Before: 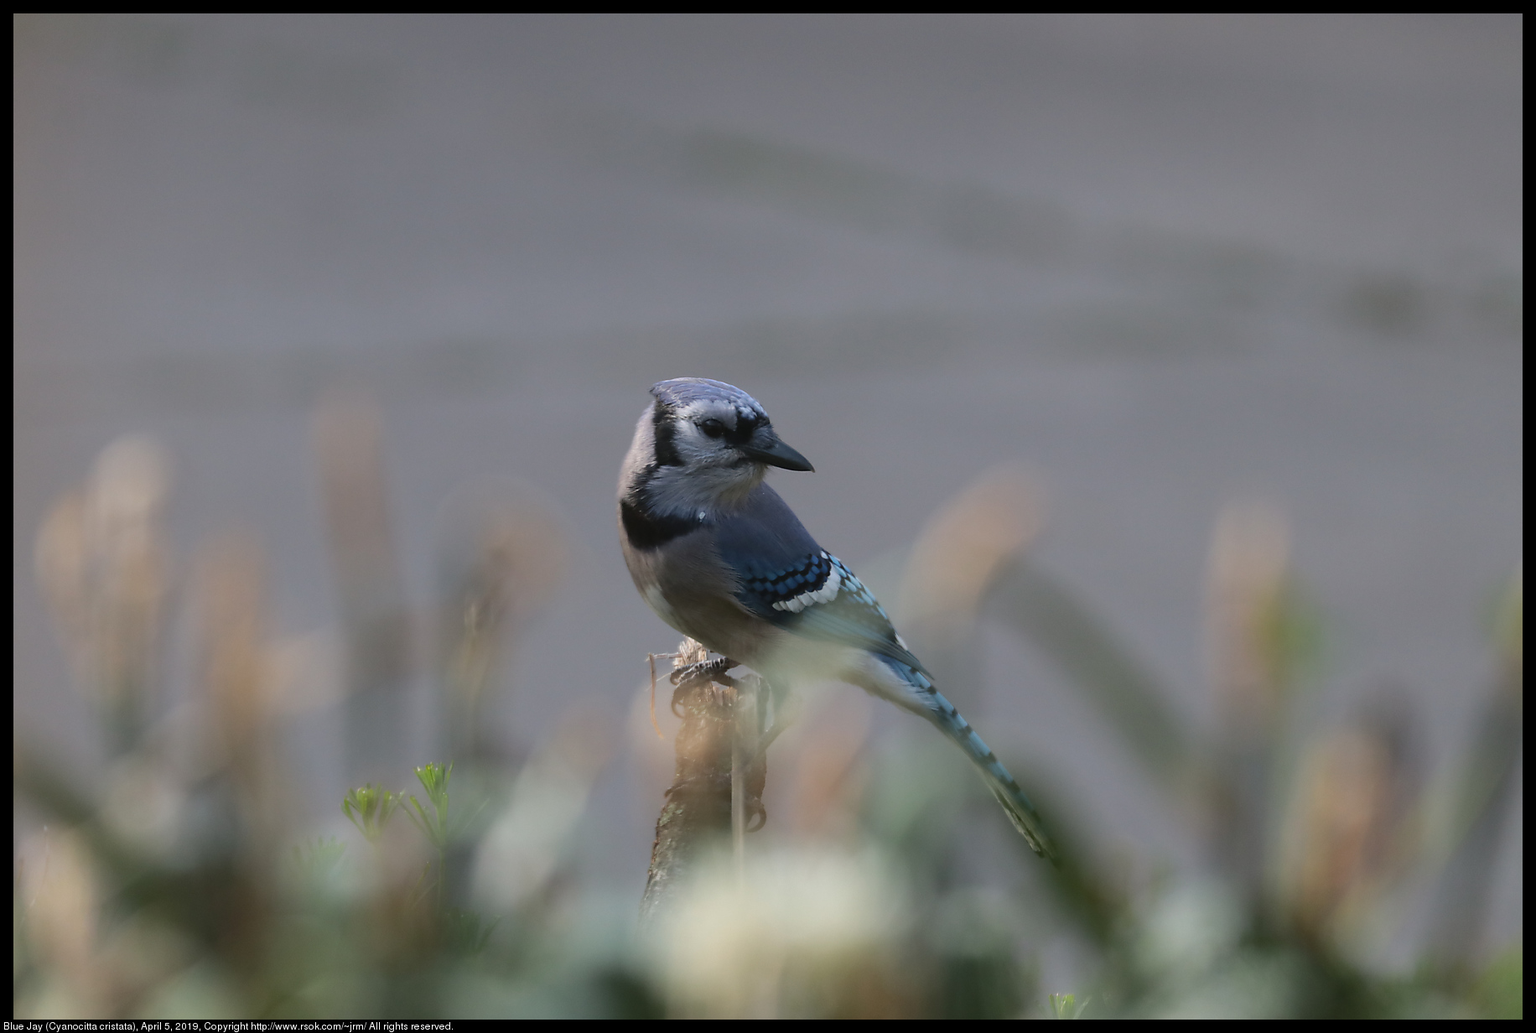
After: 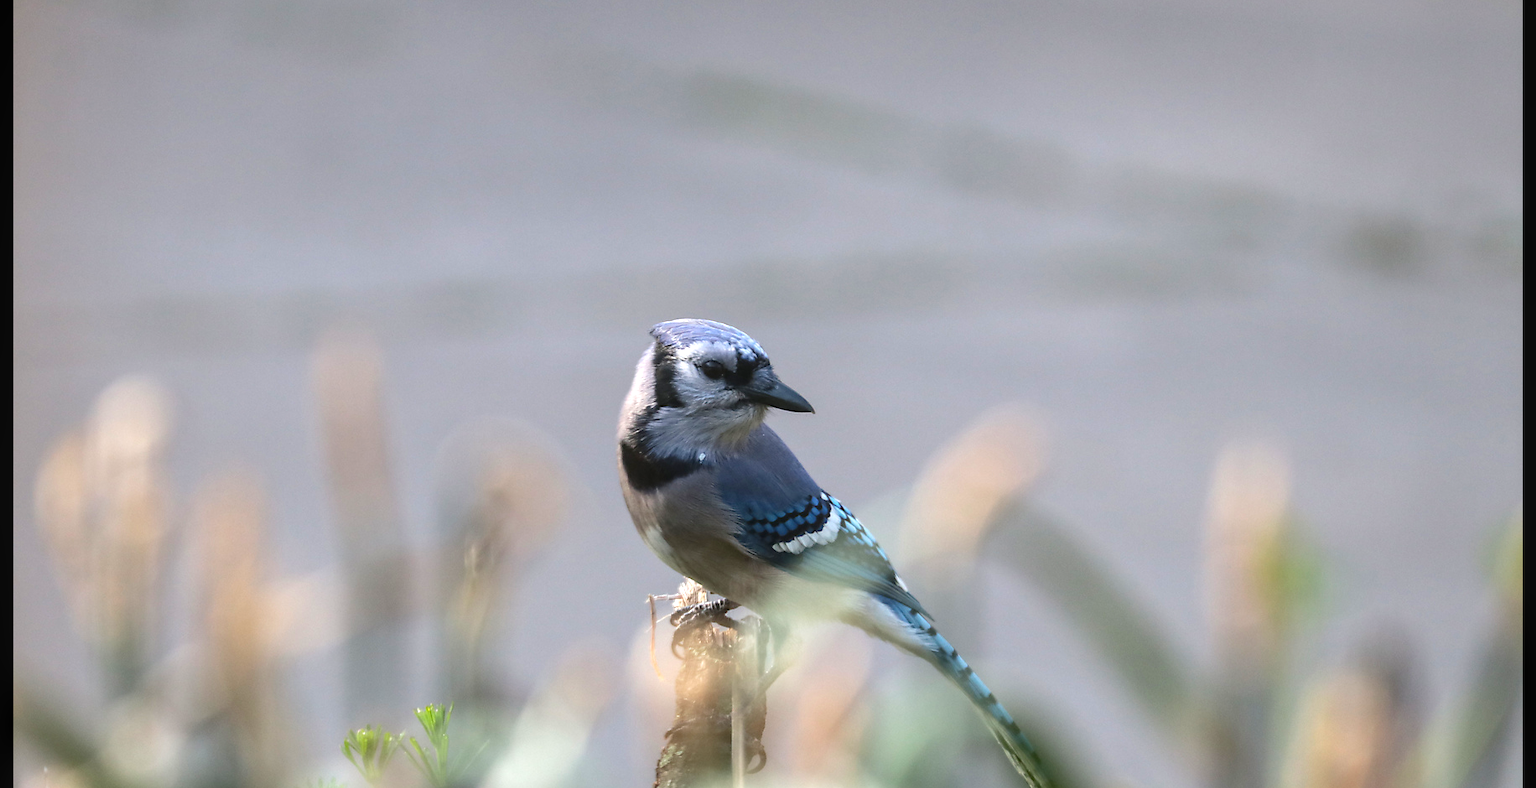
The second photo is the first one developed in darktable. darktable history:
local contrast: on, module defaults
crop: top 5.689%, bottom 17.939%
exposure: exposure 1 EV, compensate exposure bias true, compensate highlight preservation false
contrast brightness saturation: contrast 0.039, saturation 0.152
